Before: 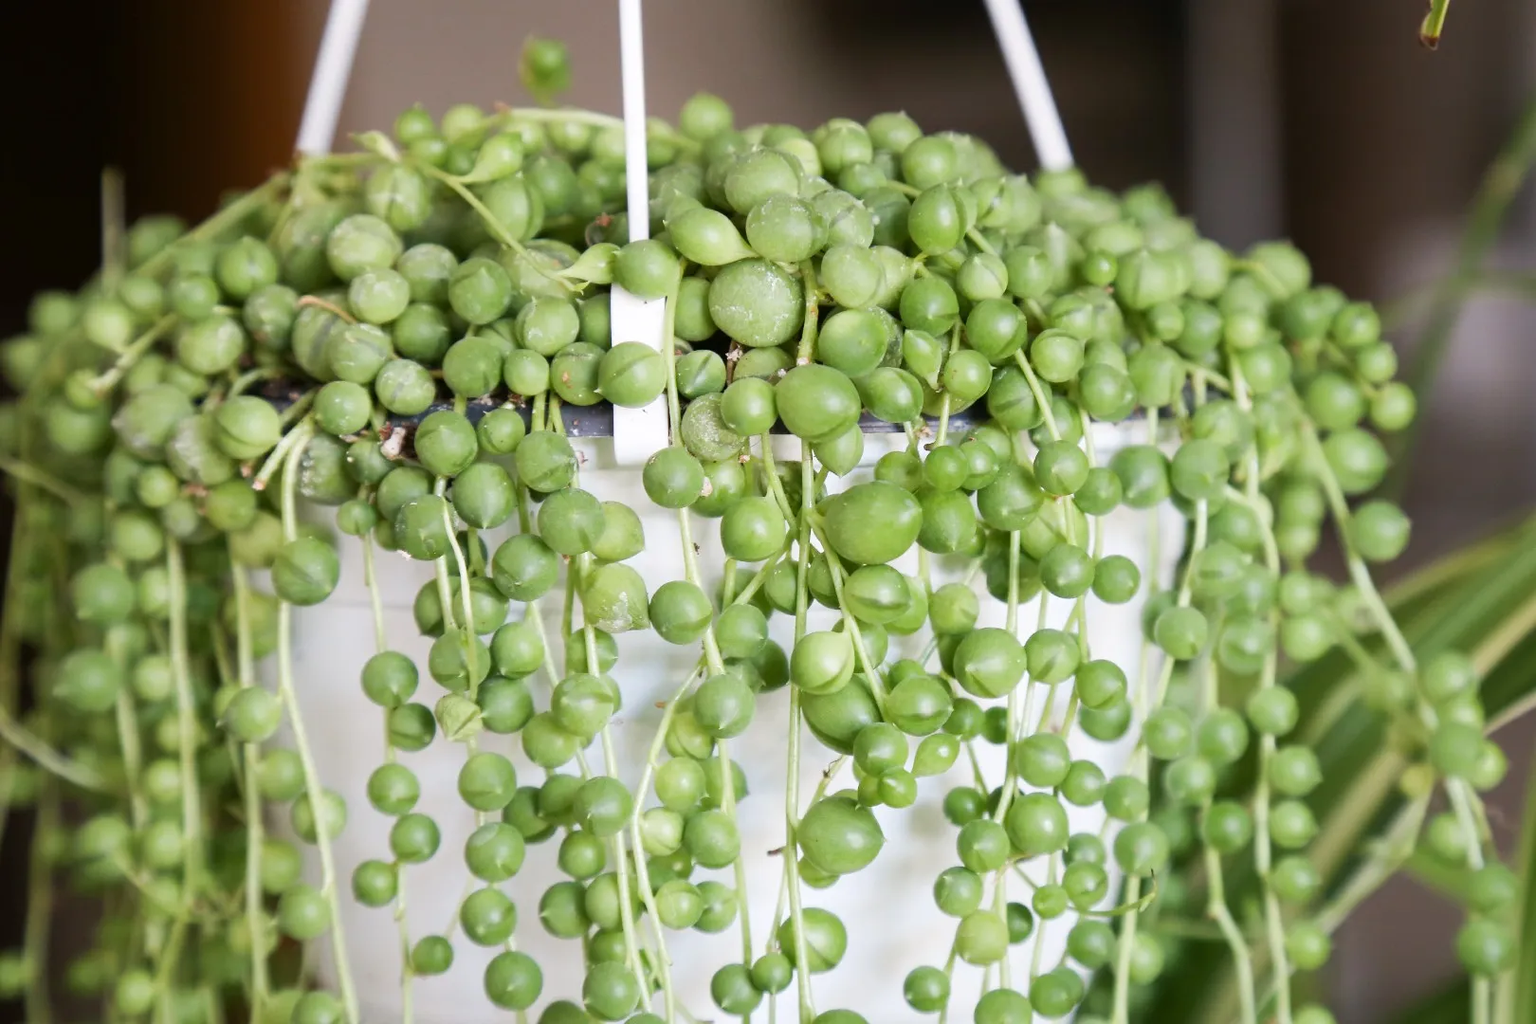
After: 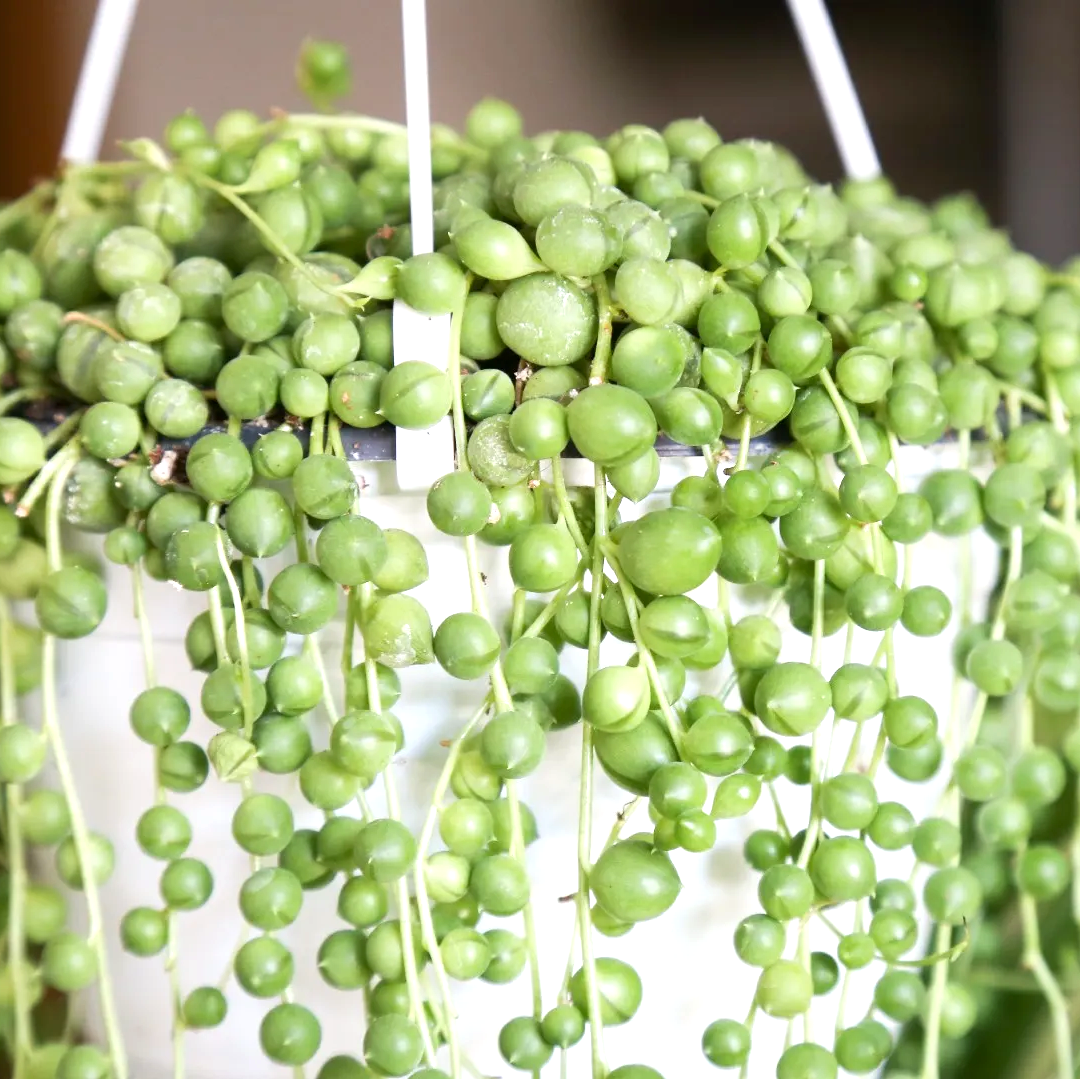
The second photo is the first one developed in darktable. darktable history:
crop and rotate: left 15.522%, right 17.794%
exposure: black level correction 0.001, exposure 0.498 EV, compensate highlight preservation false
